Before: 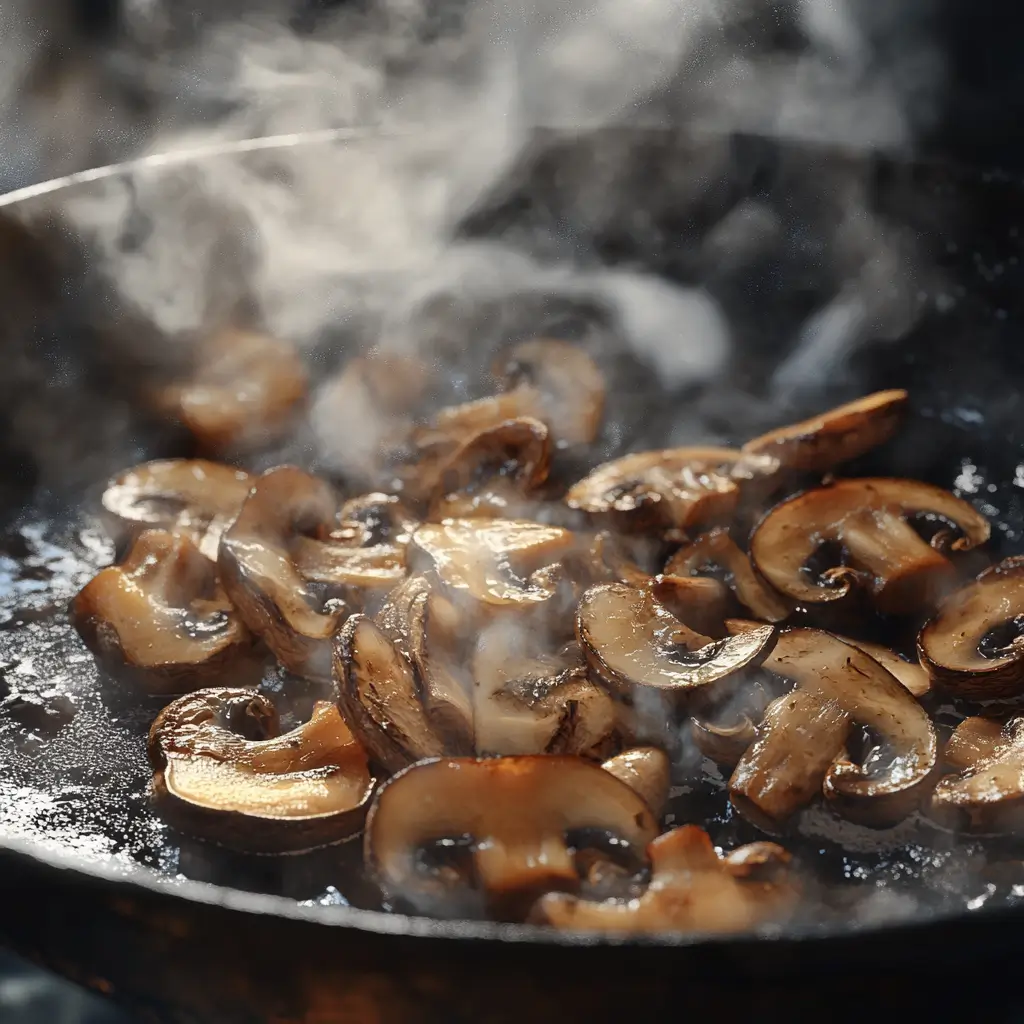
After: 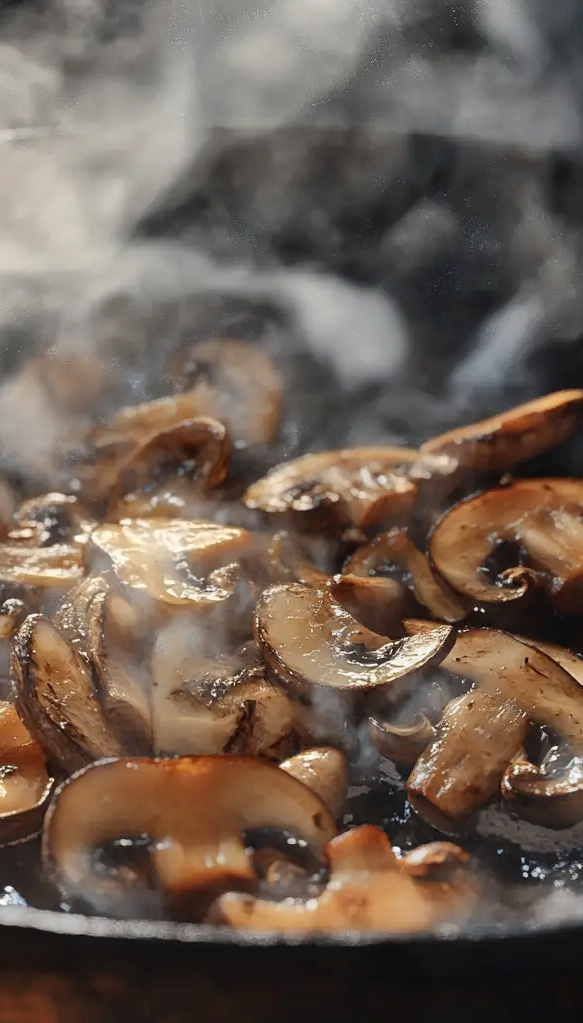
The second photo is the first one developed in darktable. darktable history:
shadows and highlights: soften with gaussian
crop: left 31.501%, top 0.001%, right 11.558%
